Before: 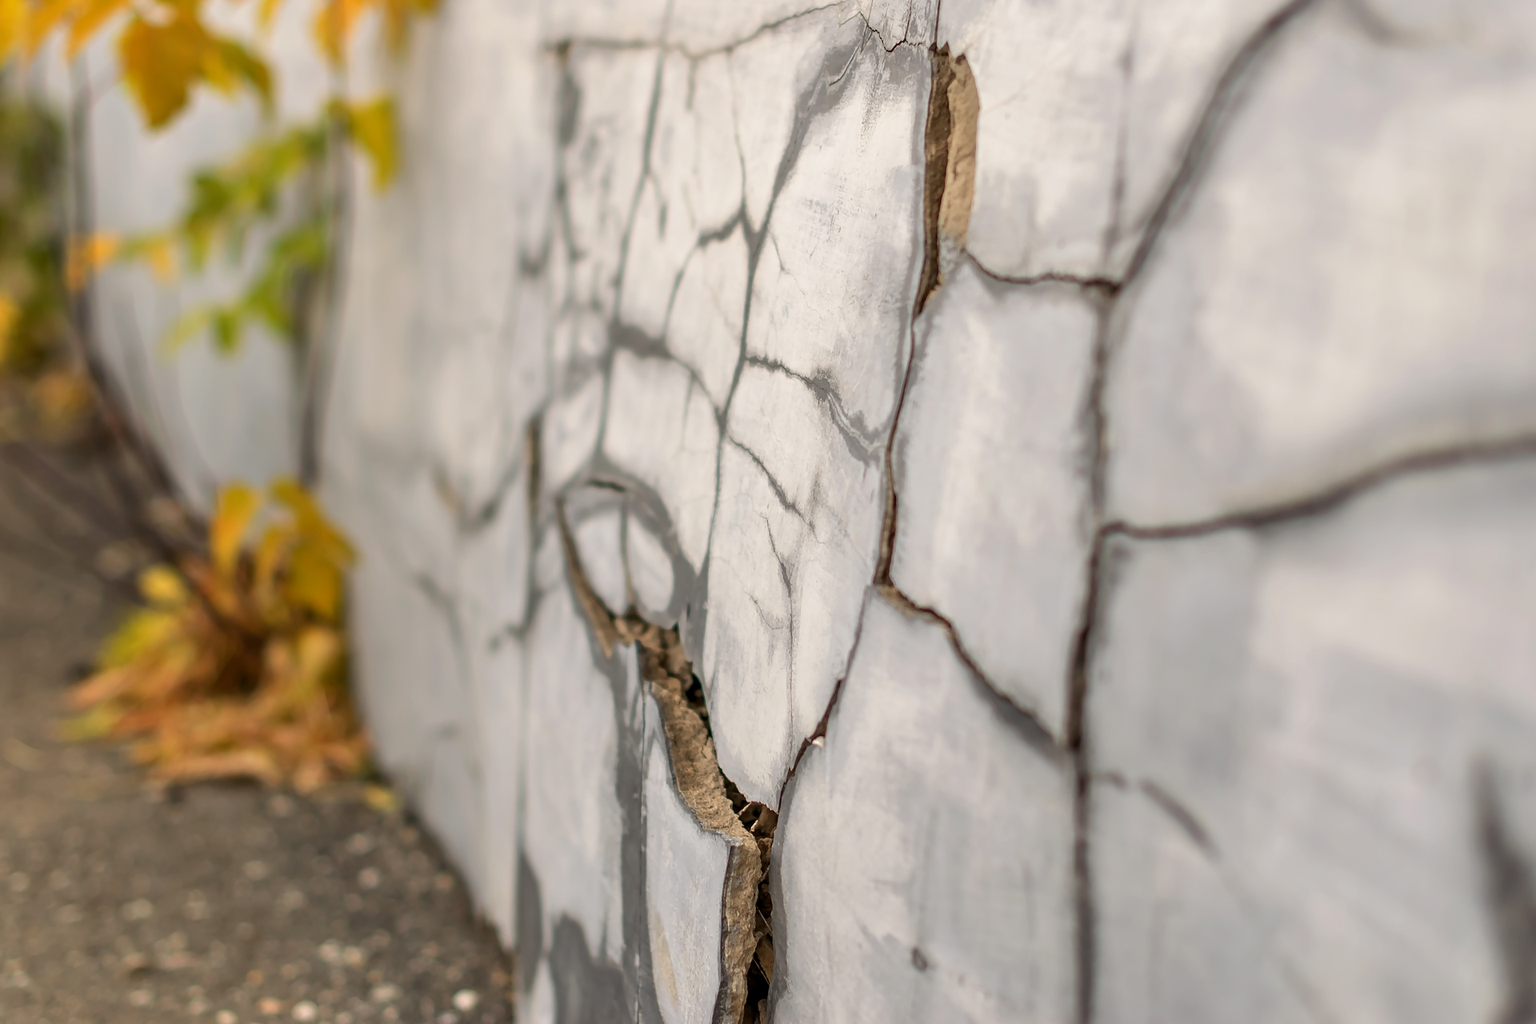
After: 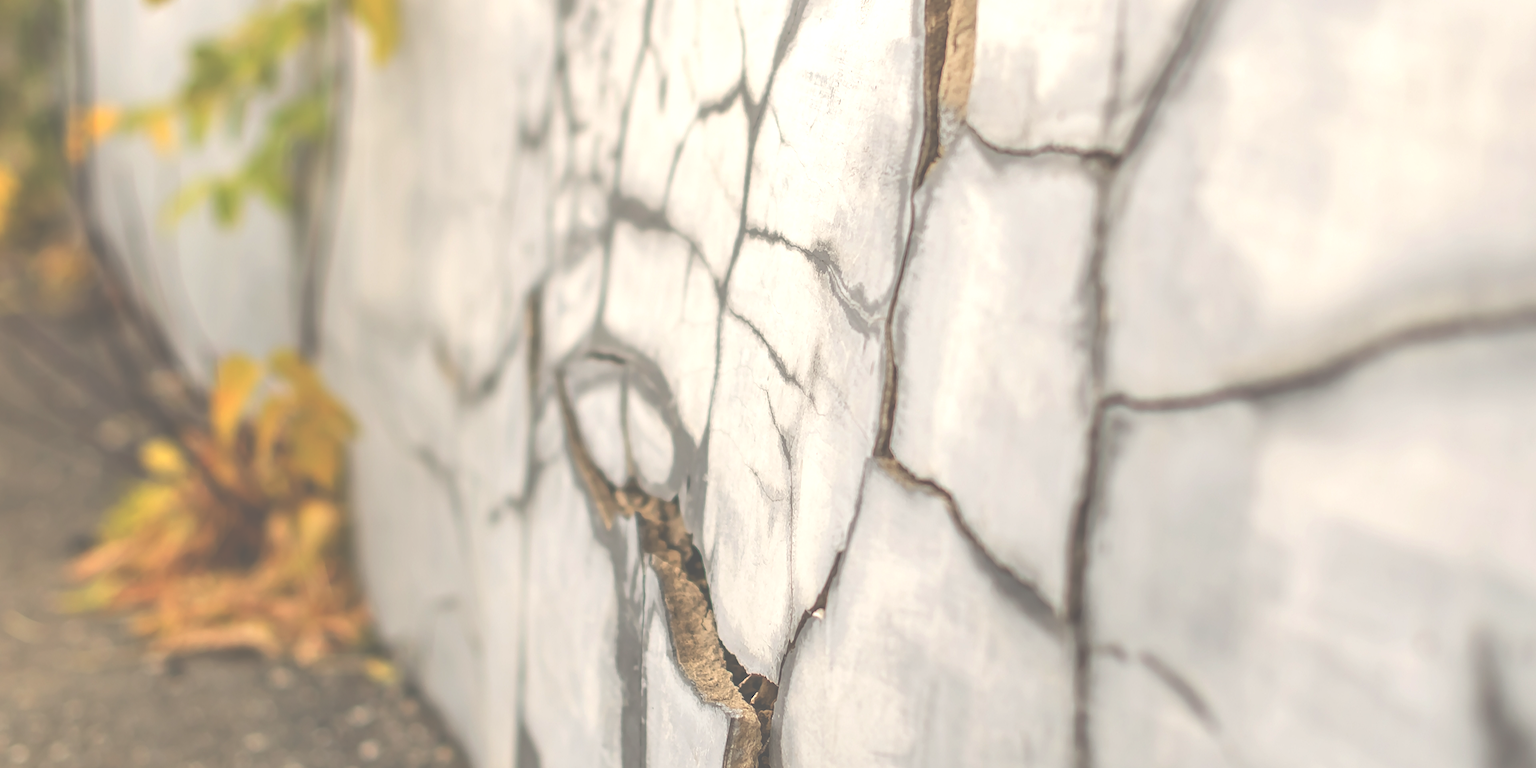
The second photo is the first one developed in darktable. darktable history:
crop and rotate: top 12.5%, bottom 12.5%
color correction: highlights b* 3
exposure: black level correction -0.071, exposure 0.5 EV, compensate highlight preservation false
